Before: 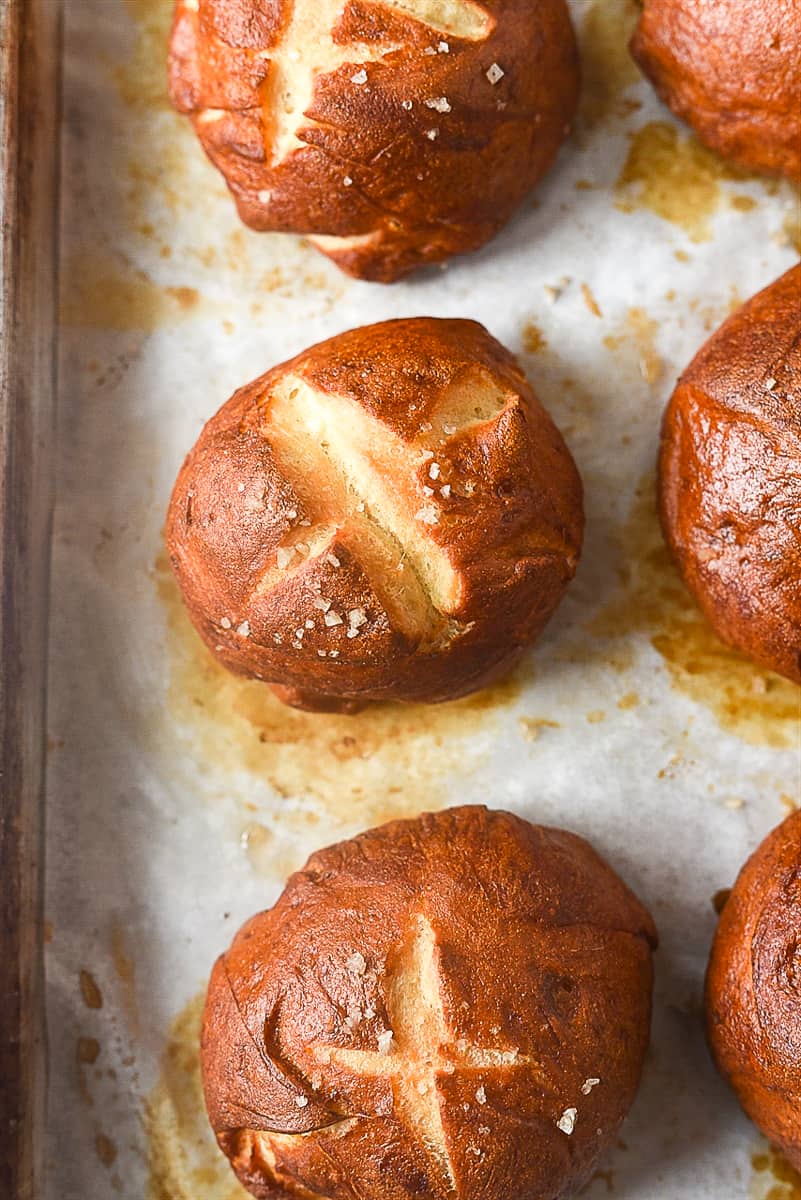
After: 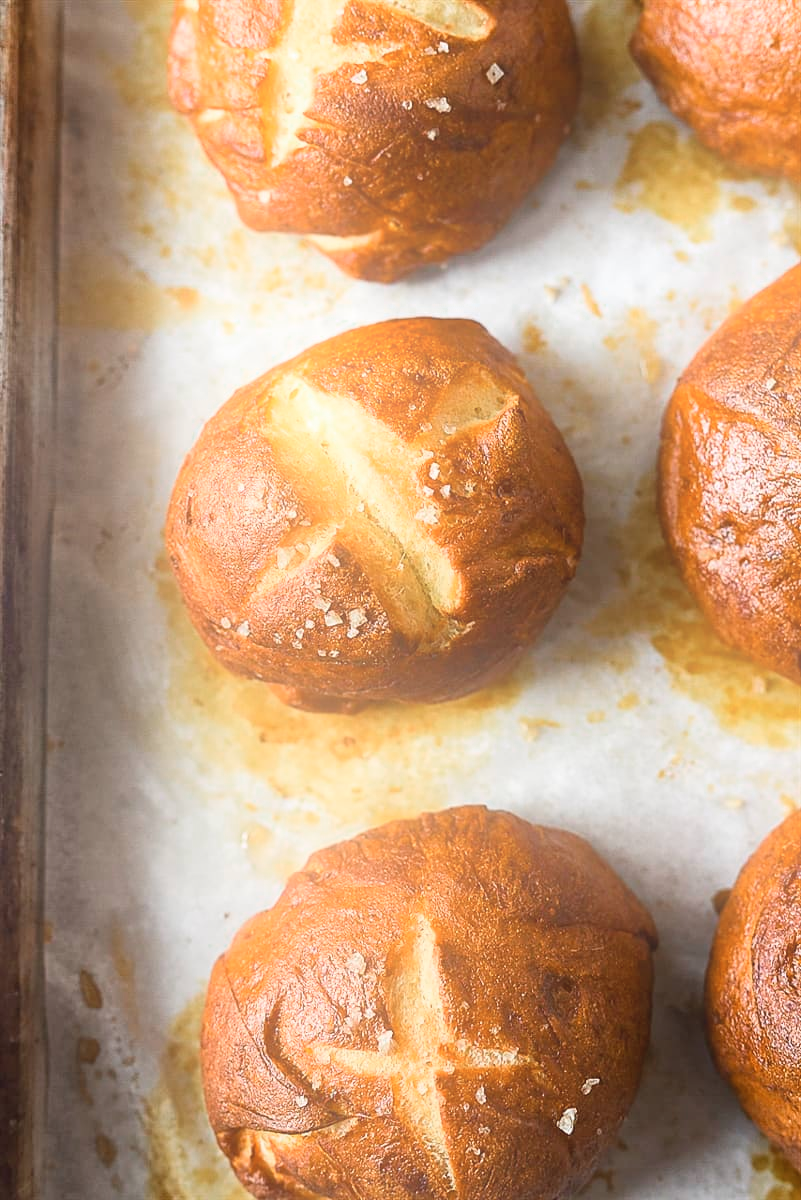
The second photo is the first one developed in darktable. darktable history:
bloom: on, module defaults
color zones: curves: ch0 [(0, 0.558) (0.143, 0.548) (0.286, 0.447) (0.429, 0.259) (0.571, 0.5) (0.714, 0.5) (0.857, 0.593) (1, 0.558)]; ch1 [(0, 0.543) (0.01, 0.544) (0.12, 0.492) (0.248, 0.458) (0.5, 0.534) (0.748, 0.5) (0.99, 0.469) (1, 0.543)]; ch2 [(0, 0.507) (0.143, 0.522) (0.286, 0.505) (0.429, 0.5) (0.571, 0.5) (0.714, 0.5) (0.857, 0.5) (1, 0.507)]
